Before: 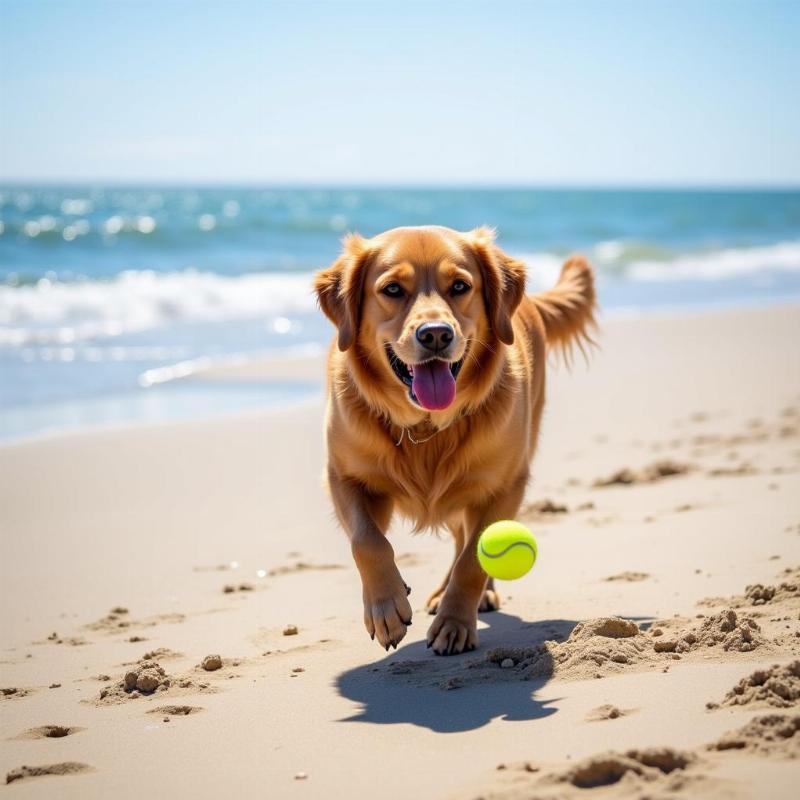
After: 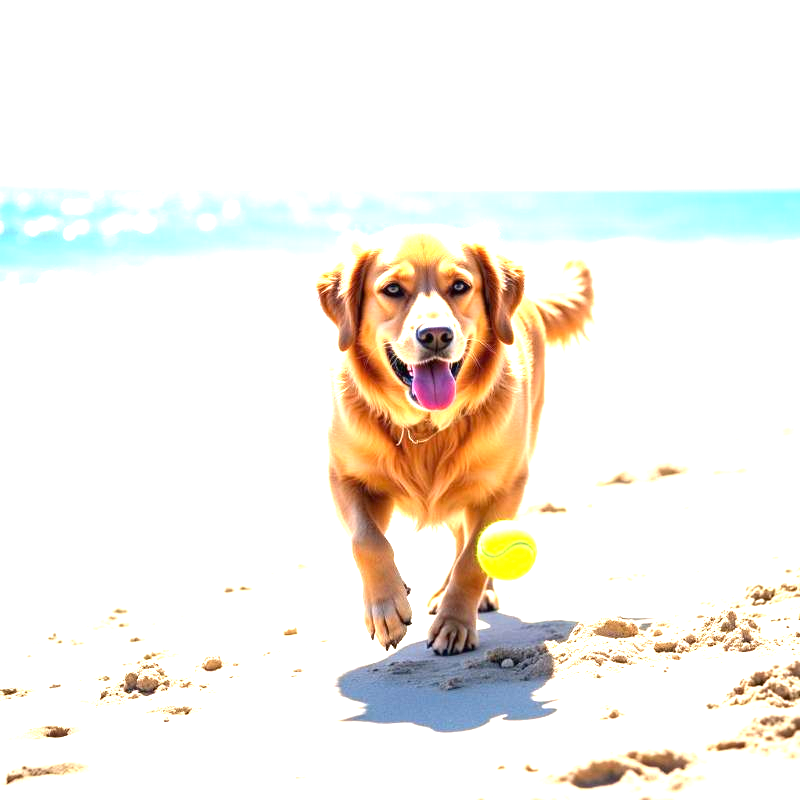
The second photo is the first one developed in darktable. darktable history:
exposure: black level correction 0, exposure 1.982 EV, compensate highlight preservation false
